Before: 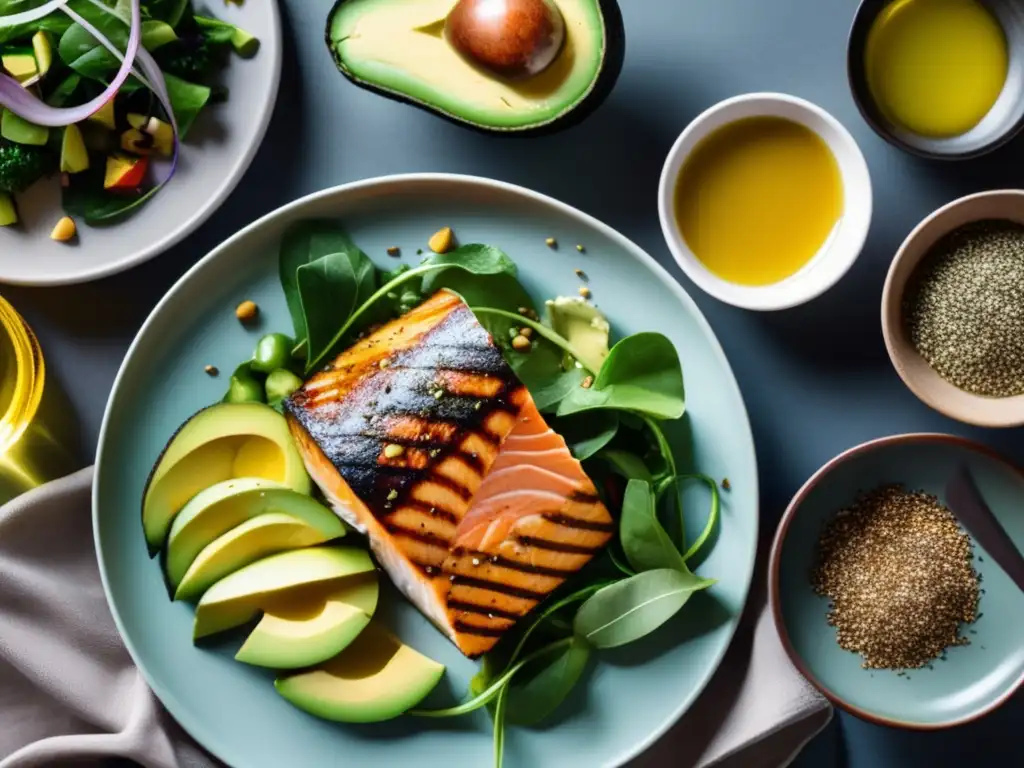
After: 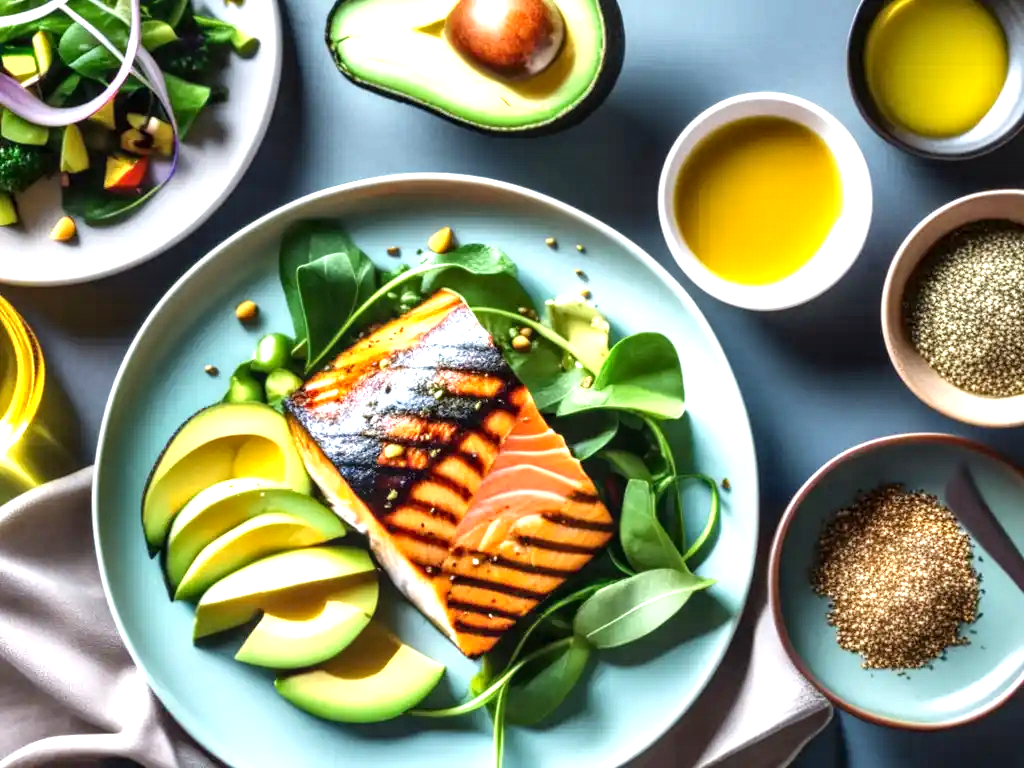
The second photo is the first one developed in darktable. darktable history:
exposure: black level correction 0.001, exposure 1.045 EV, compensate highlight preservation false
local contrast: on, module defaults
